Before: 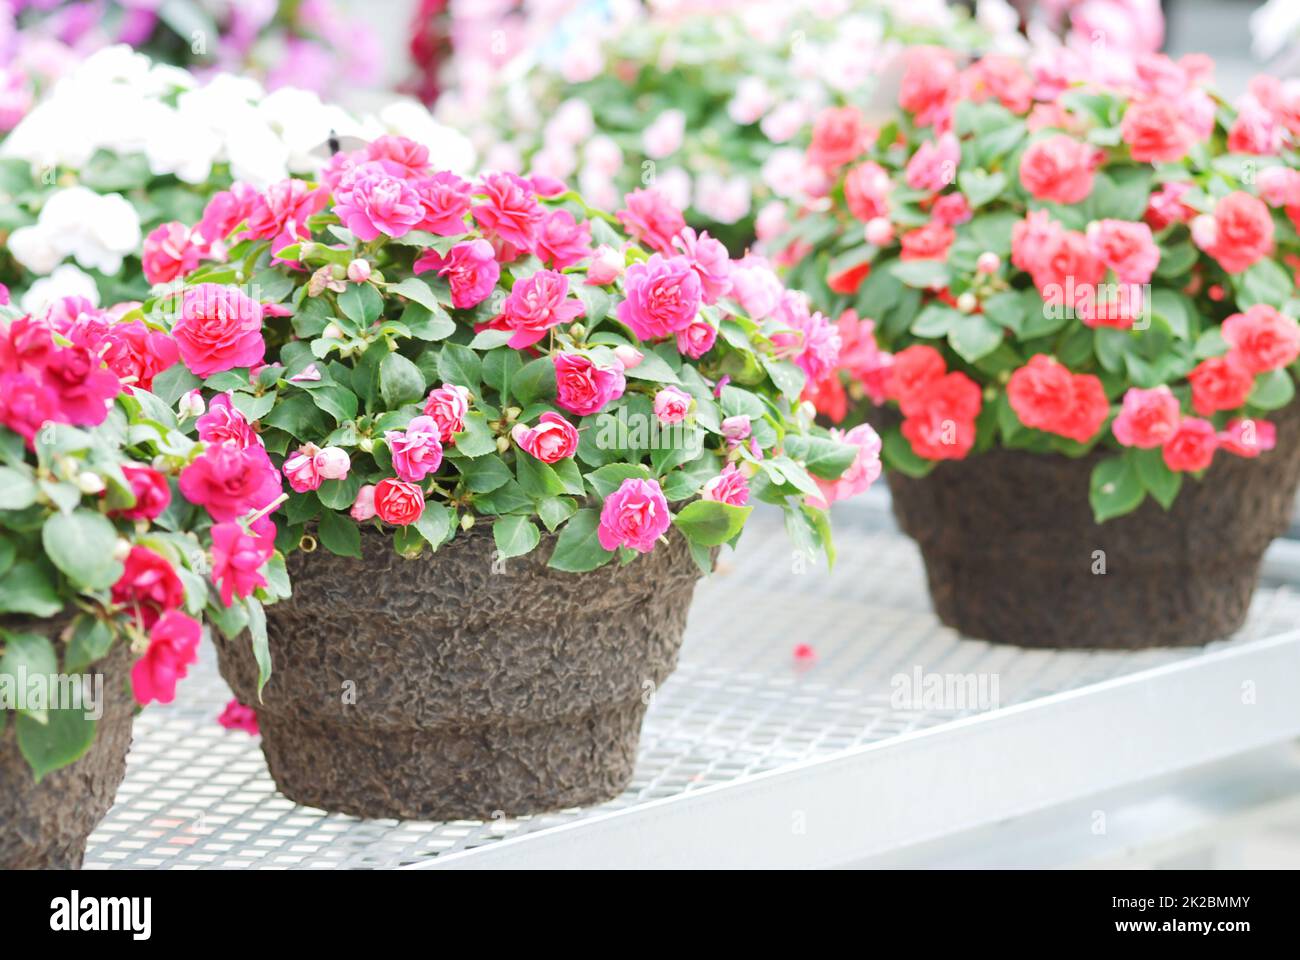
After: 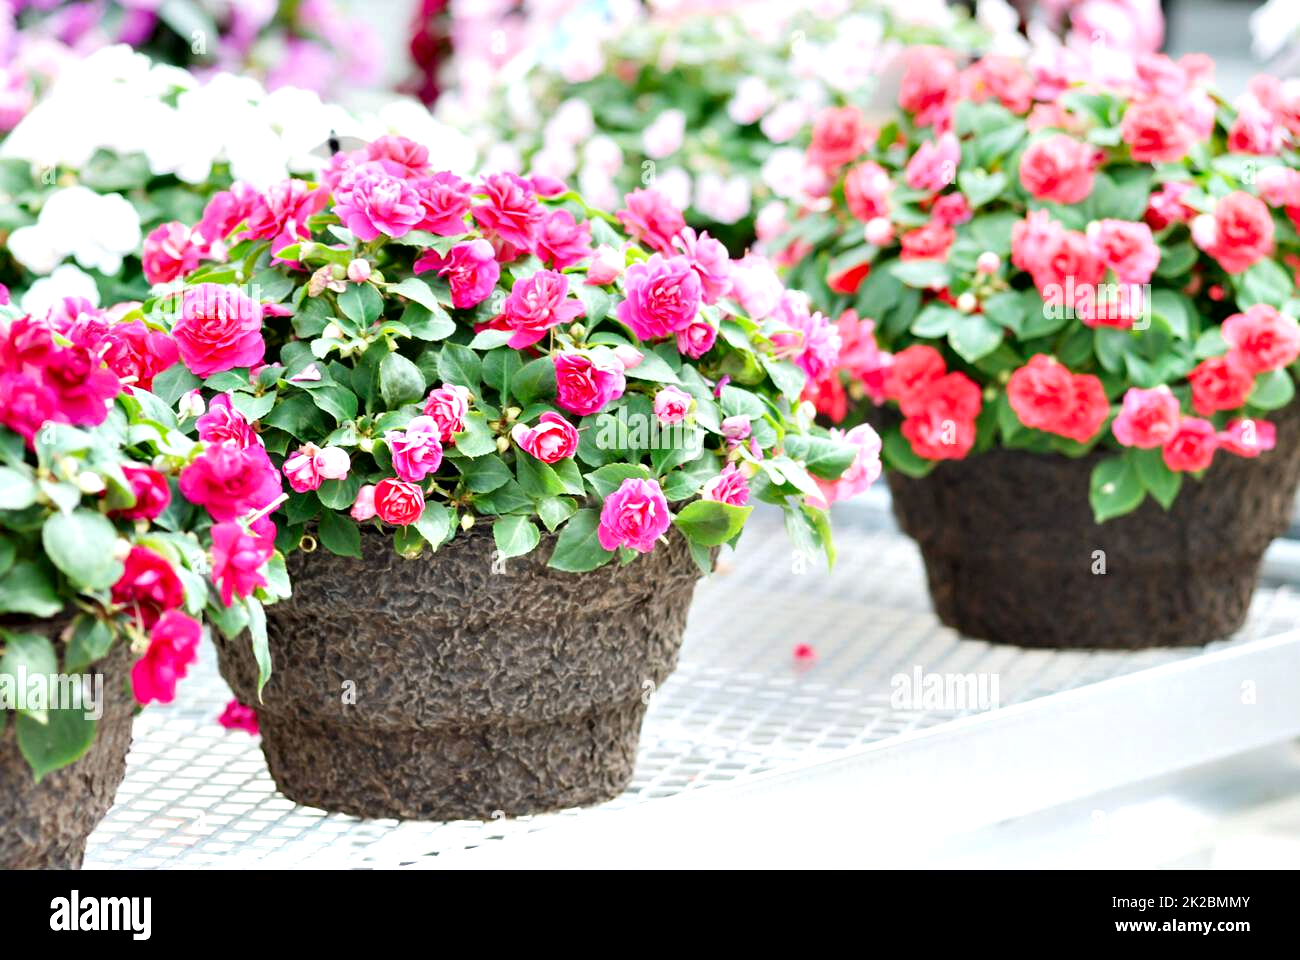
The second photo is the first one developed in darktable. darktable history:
local contrast: mode bilateral grid, contrast 99, coarseness 100, detail 89%, midtone range 0.2
contrast equalizer: octaves 7, y [[0.6 ×6], [0.55 ×6], [0 ×6], [0 ×6], [0 ×6]]
